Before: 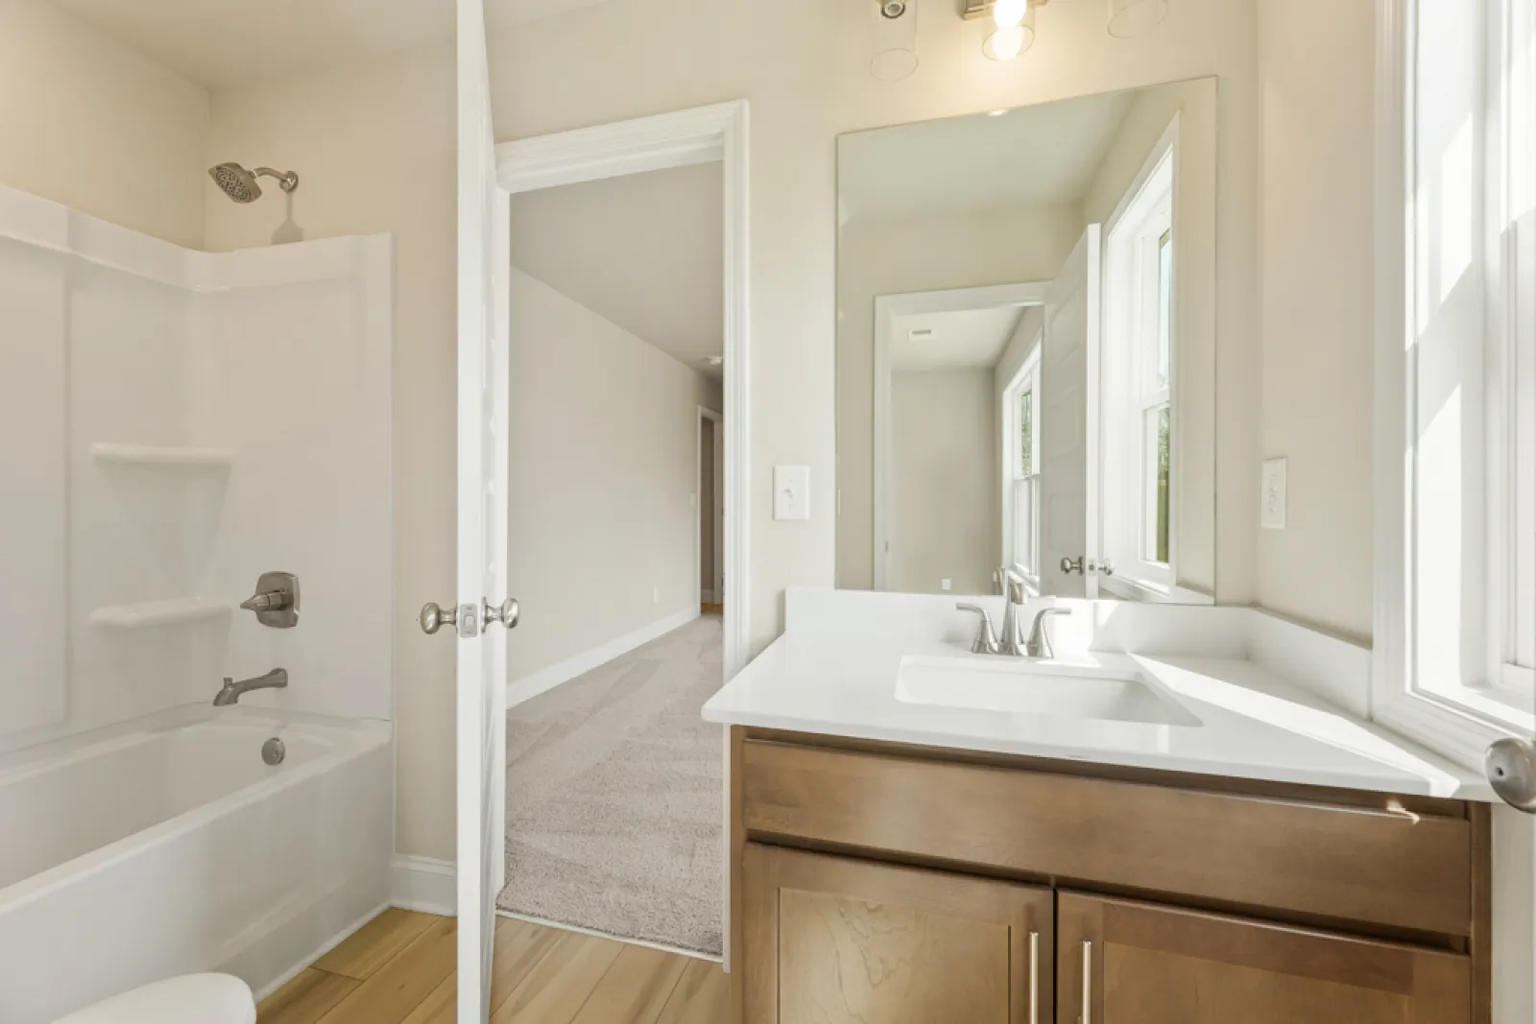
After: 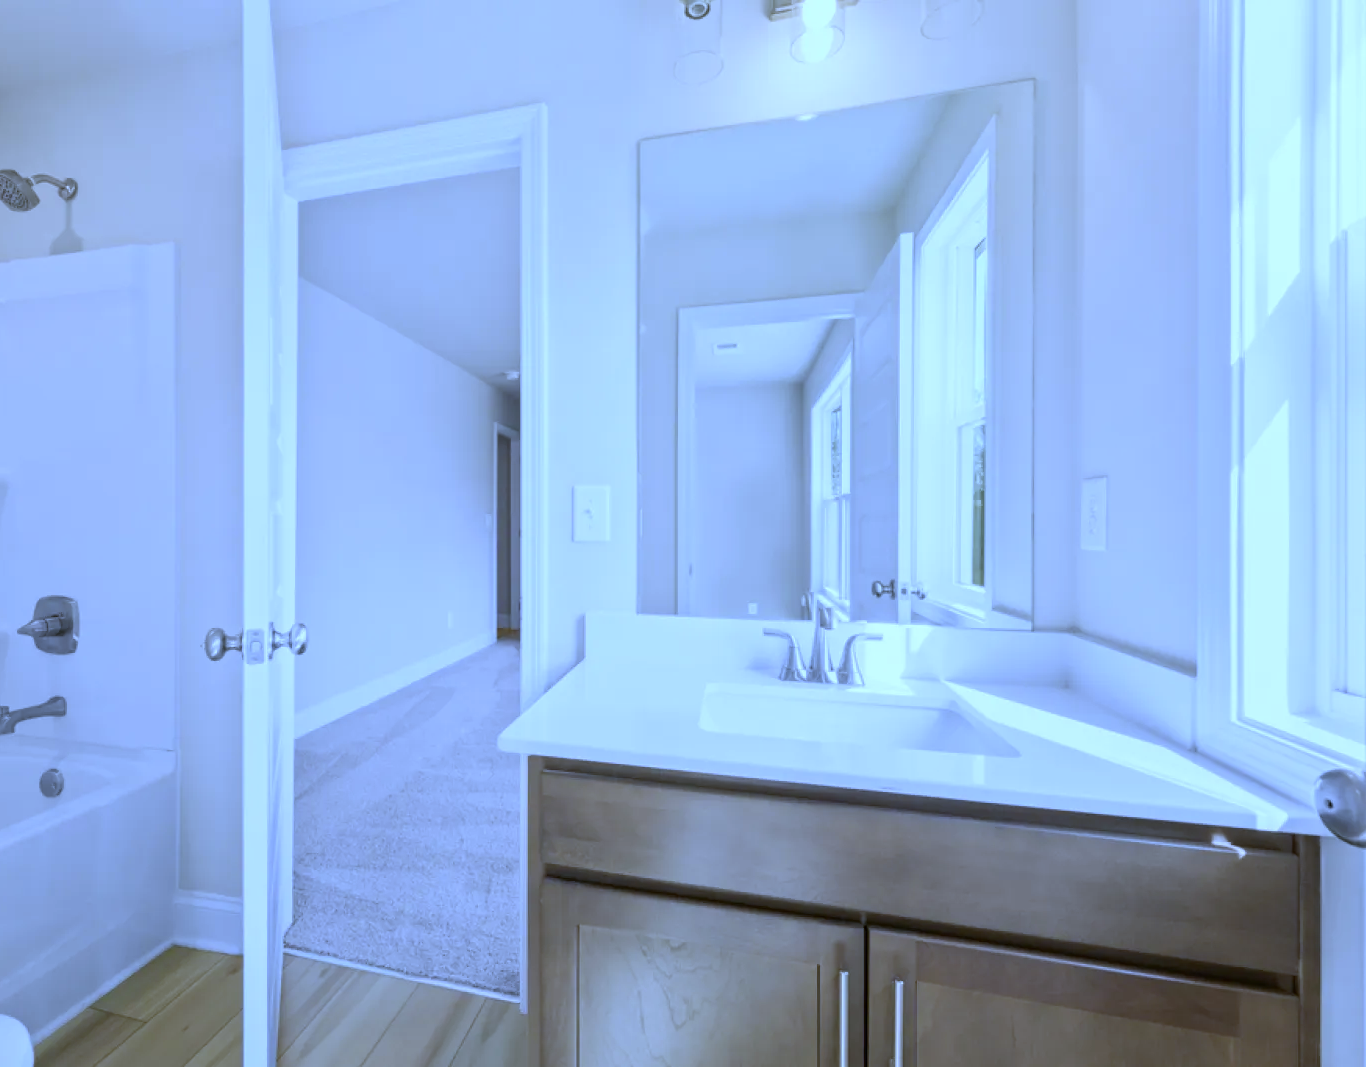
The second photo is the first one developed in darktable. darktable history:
contrast brightness saturation: contrast 0.01, saturation -0.05
crop and rotate: left 14.584%
white balance: red 0.766, blue 1.537
